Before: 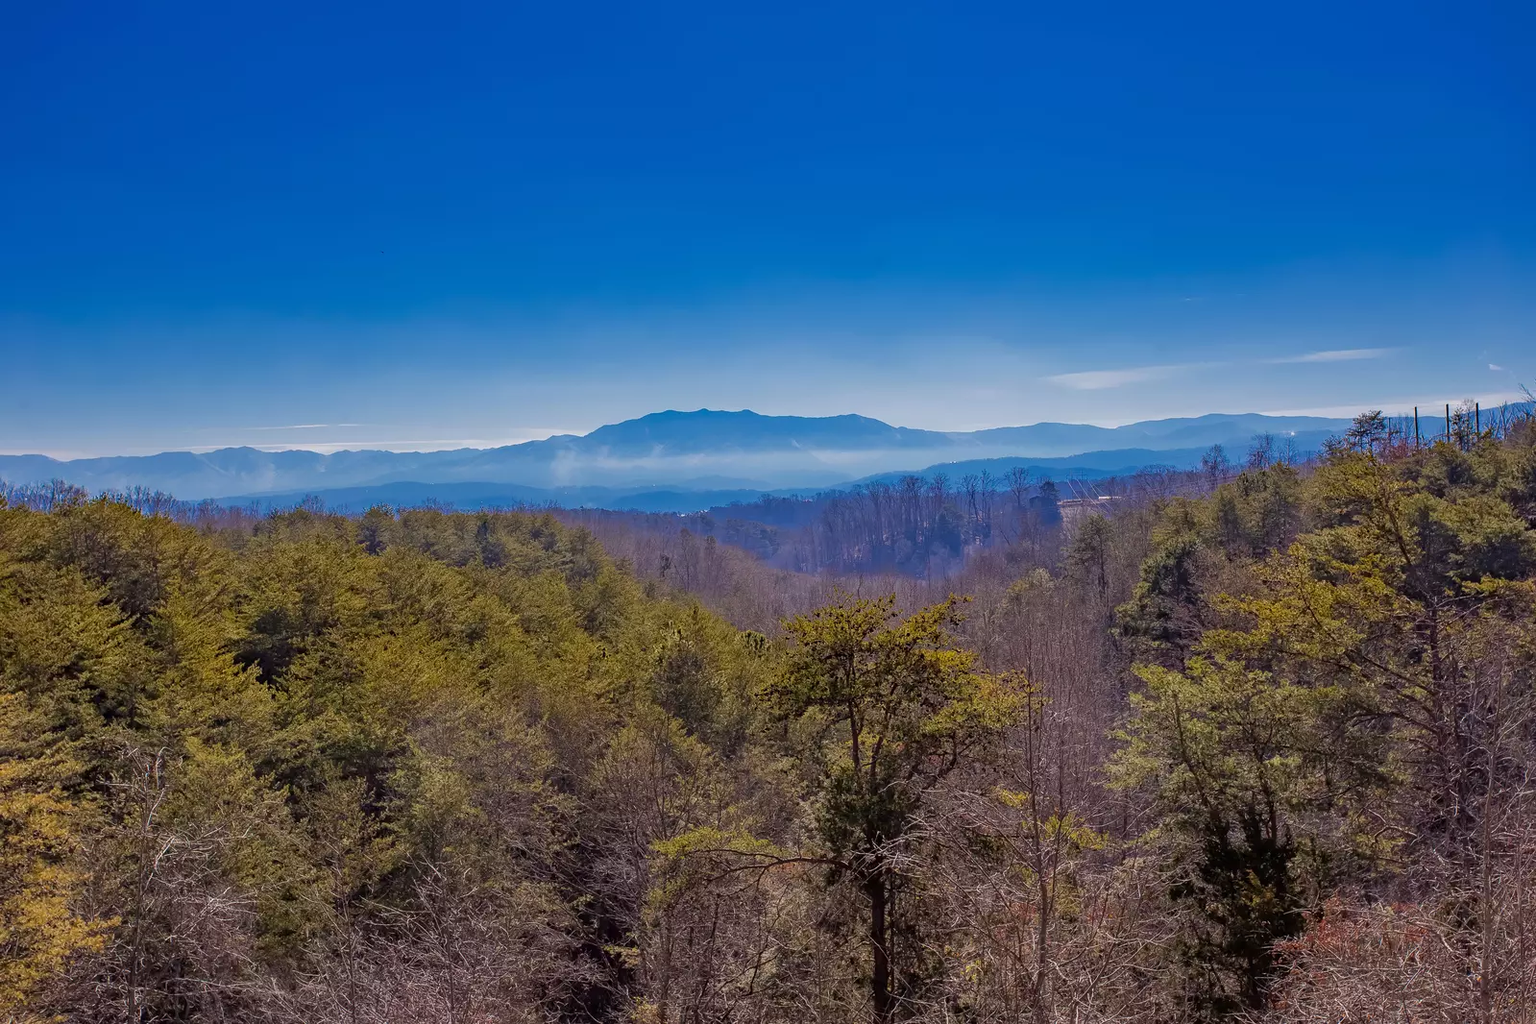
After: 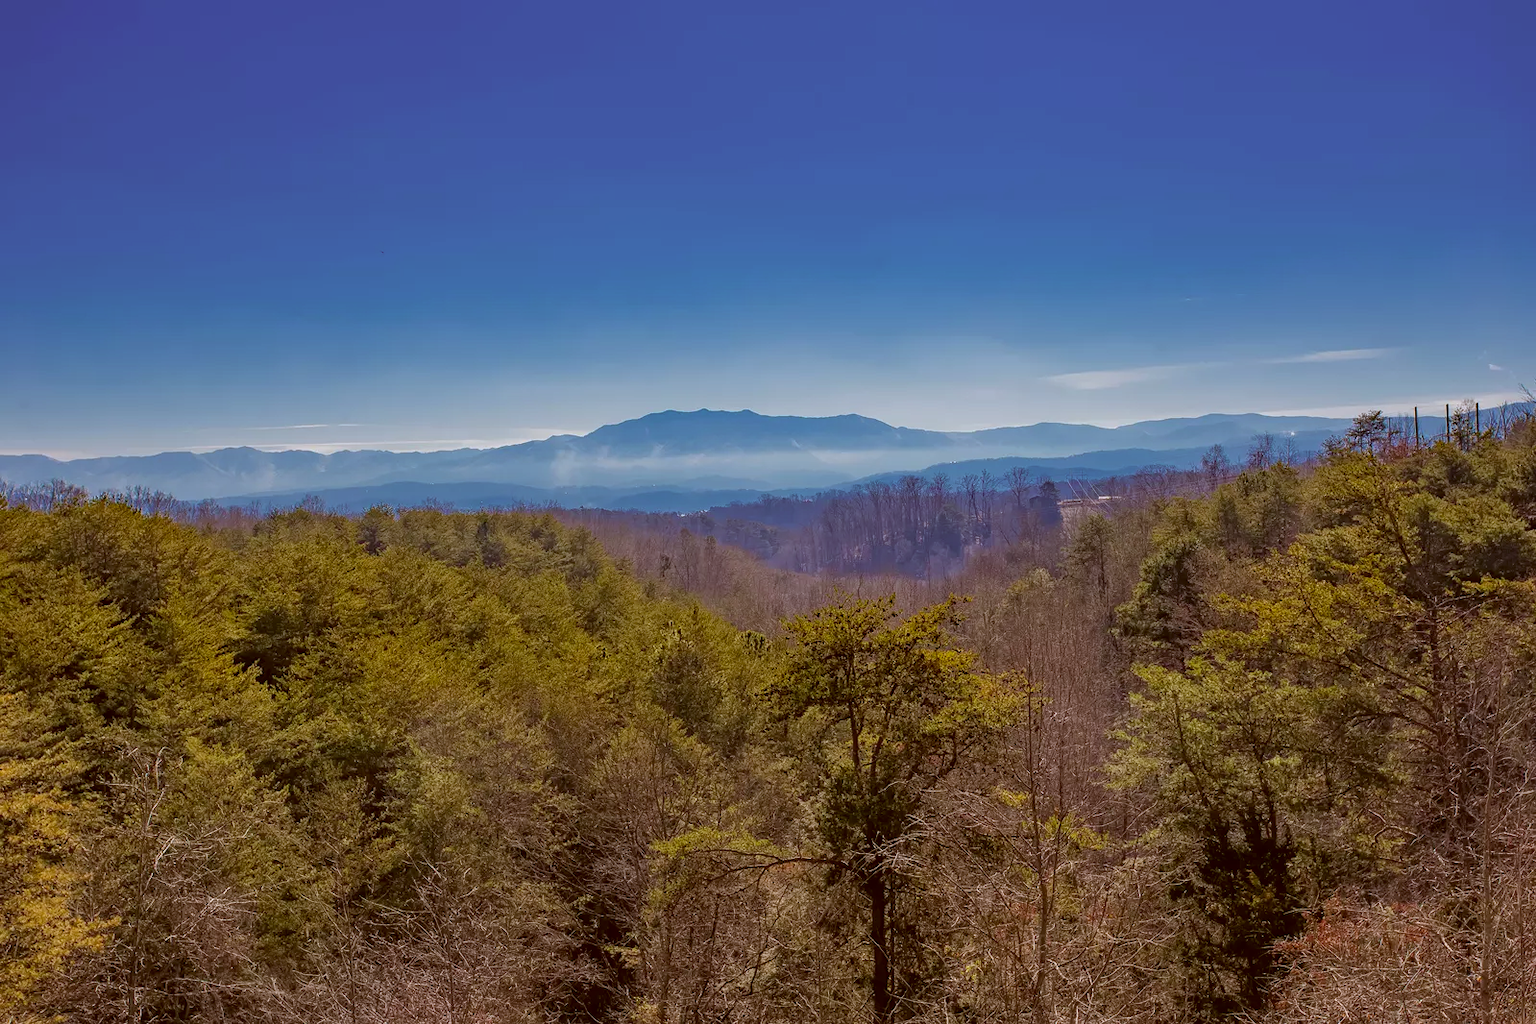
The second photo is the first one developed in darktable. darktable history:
color correction: highlights a* -0.582, highlights b* 0.172, shadows a* 4.33, shadows b* 20.31
